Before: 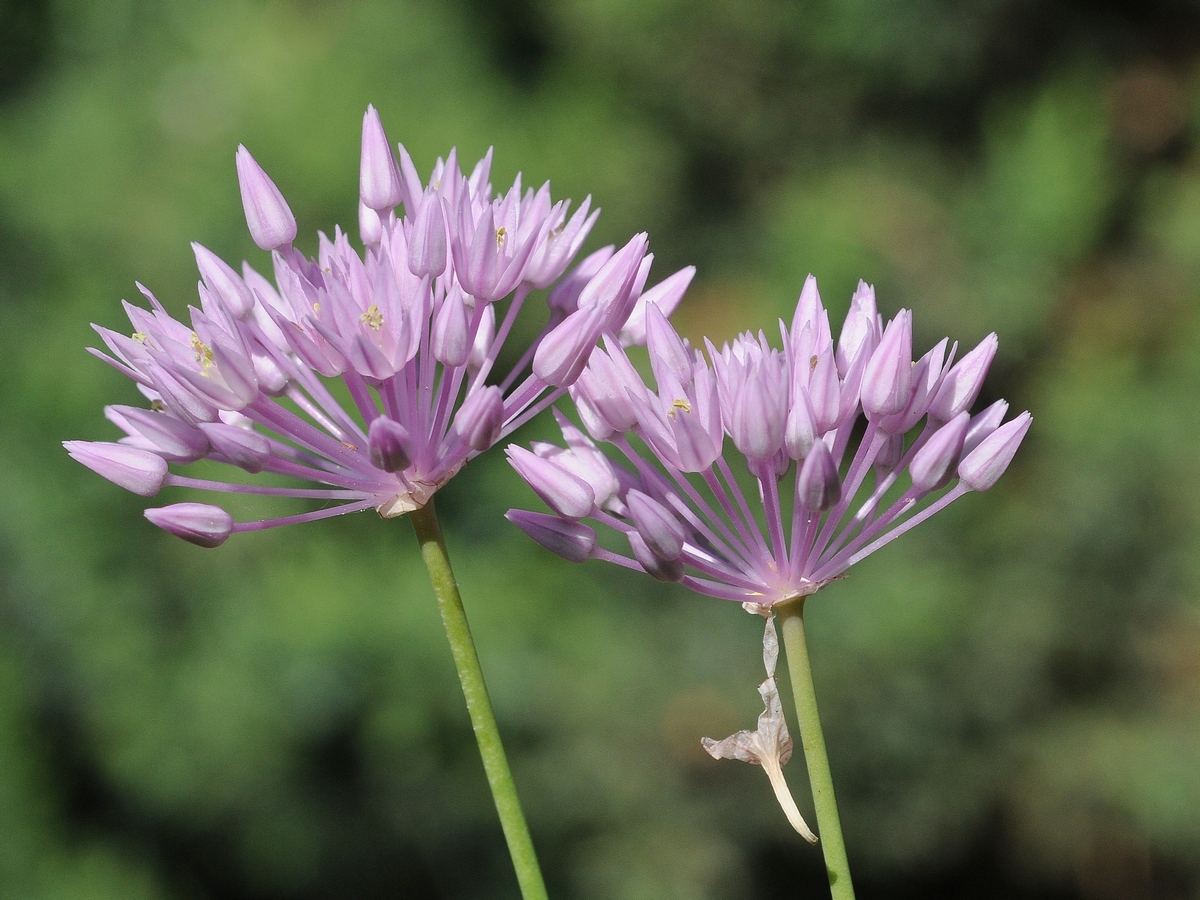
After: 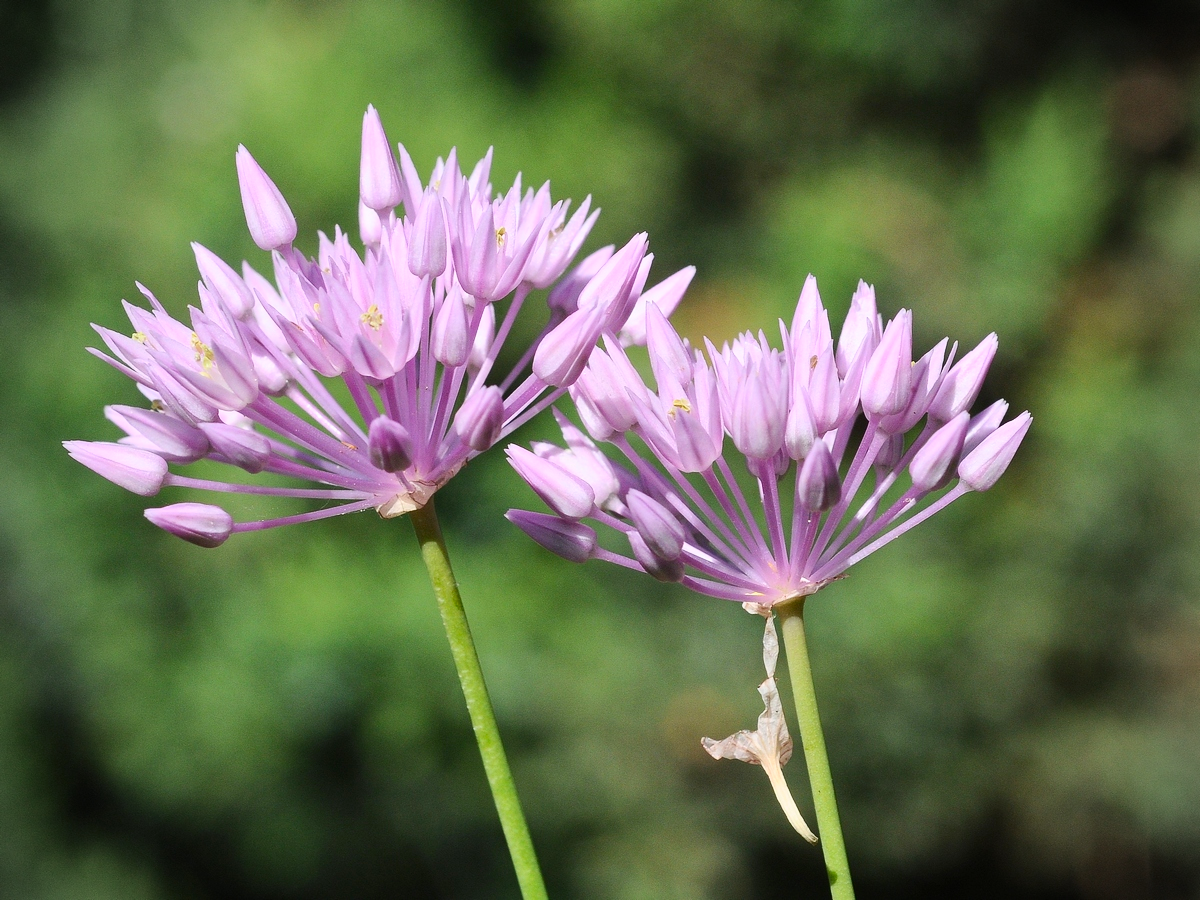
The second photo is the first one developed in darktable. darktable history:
vignetting: on, module defaults
contrast brightness saturation: contrast 0.23, brightness 0.1, saturation 0.29
